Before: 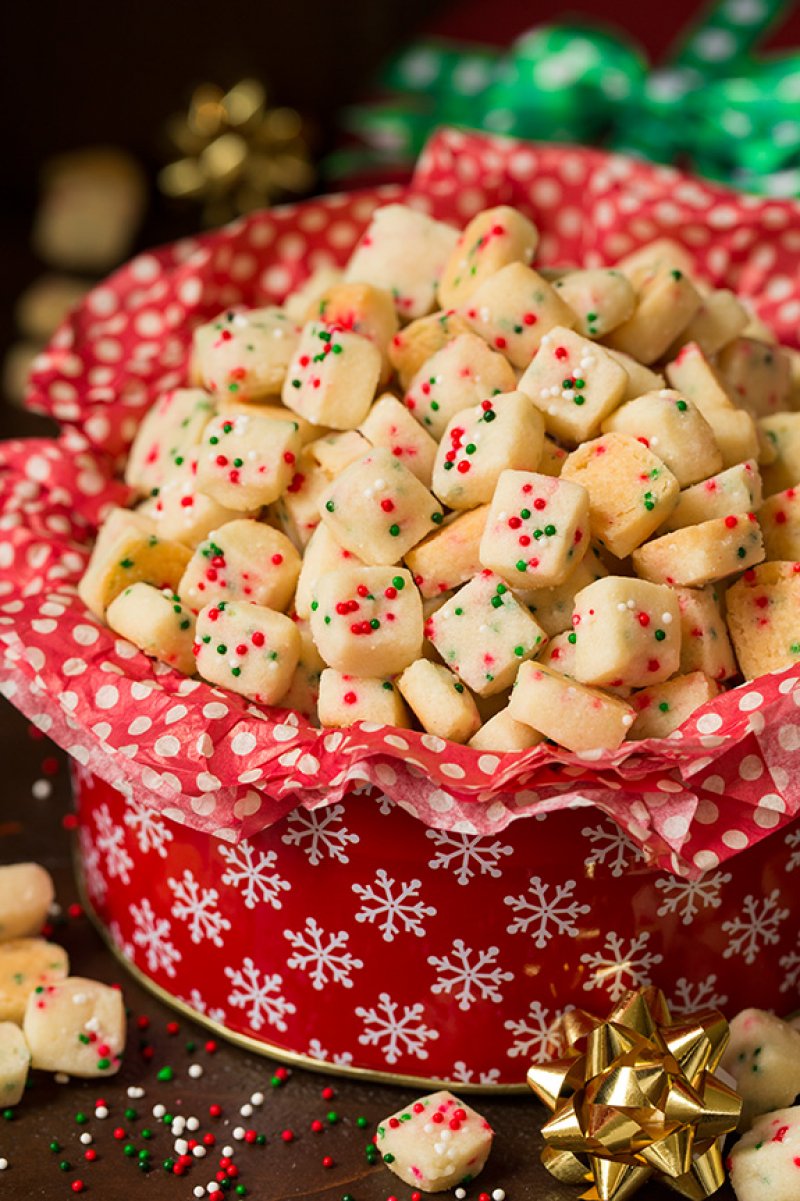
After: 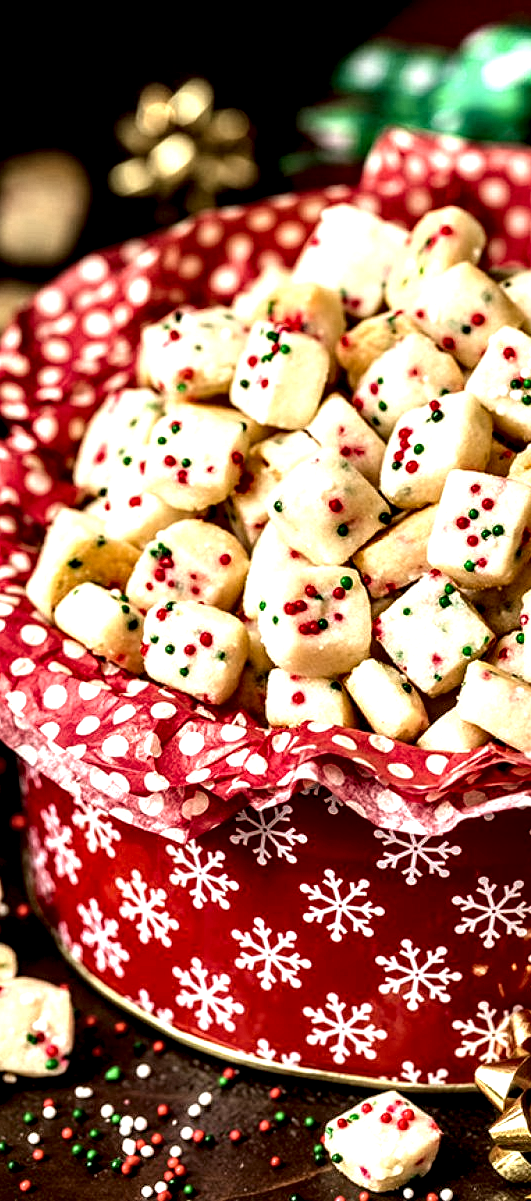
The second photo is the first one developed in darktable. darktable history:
crop and rotate: left 6.614%, right 26.953%
exposure: black level correction 0.002, exposure 0.149 EV, compensate highlight preservation false
local contrast: highlights 116%, shadows 43%, detail 292%
